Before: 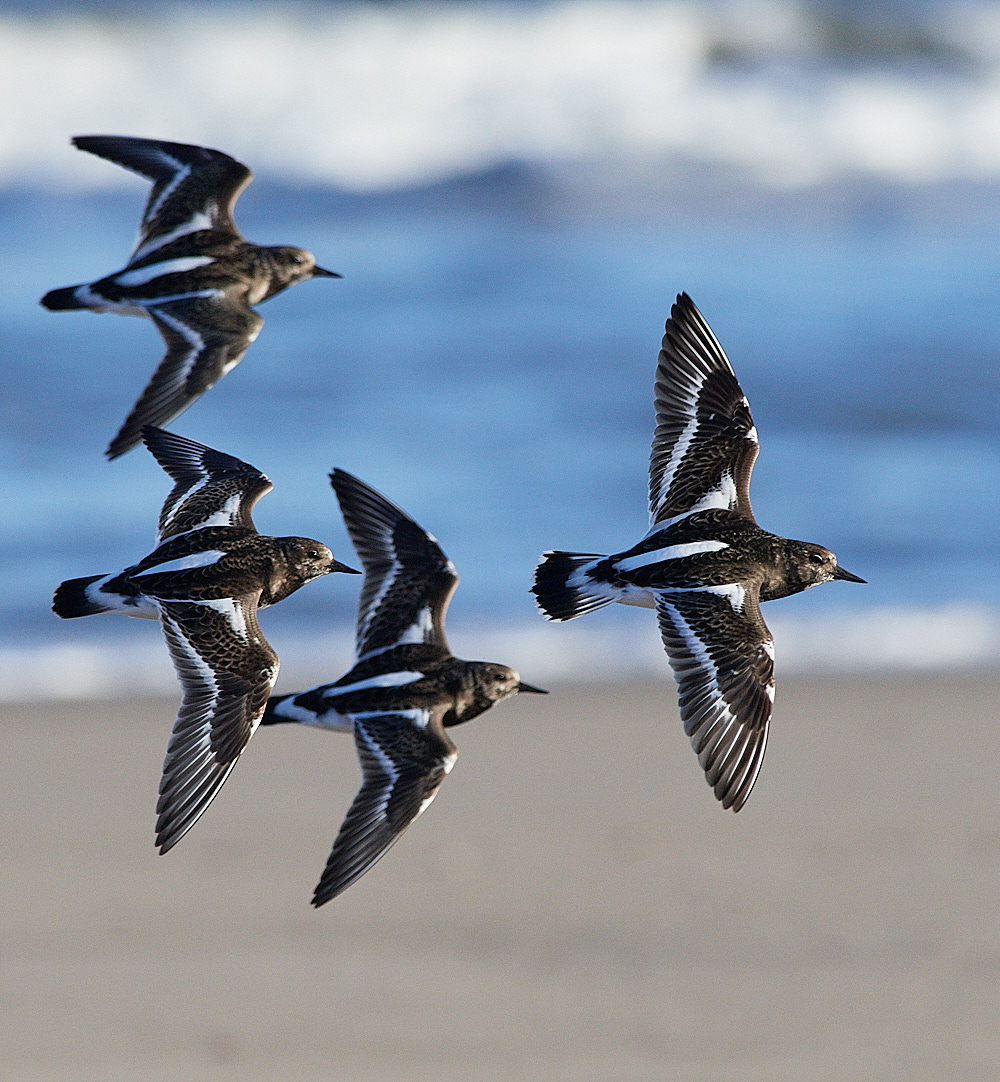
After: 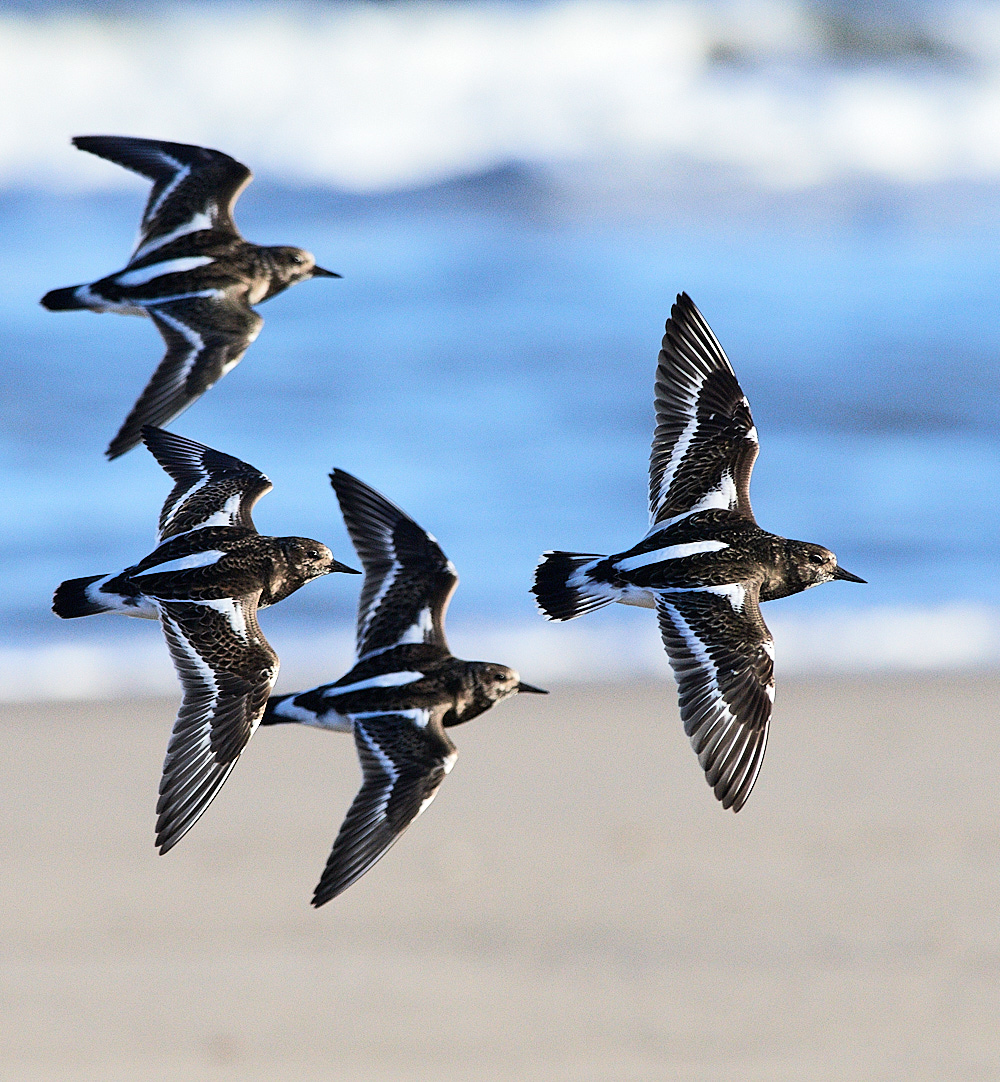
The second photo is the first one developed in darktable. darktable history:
tone equalizer: -8 EV 0.023 EV, -7 EV -0.042 EV, -6 EV 0.022 EV, -5 EV 0.035 EV, -4 EV 0.283 EV, -3 EV 0.658 EV, -2 EV 0.578 EV, -1 EV 0.213 EV, +0 EV 0.024 EV, edges refinement/feathering 500, mask exposure compensation -1.57 EV, preserve details no
